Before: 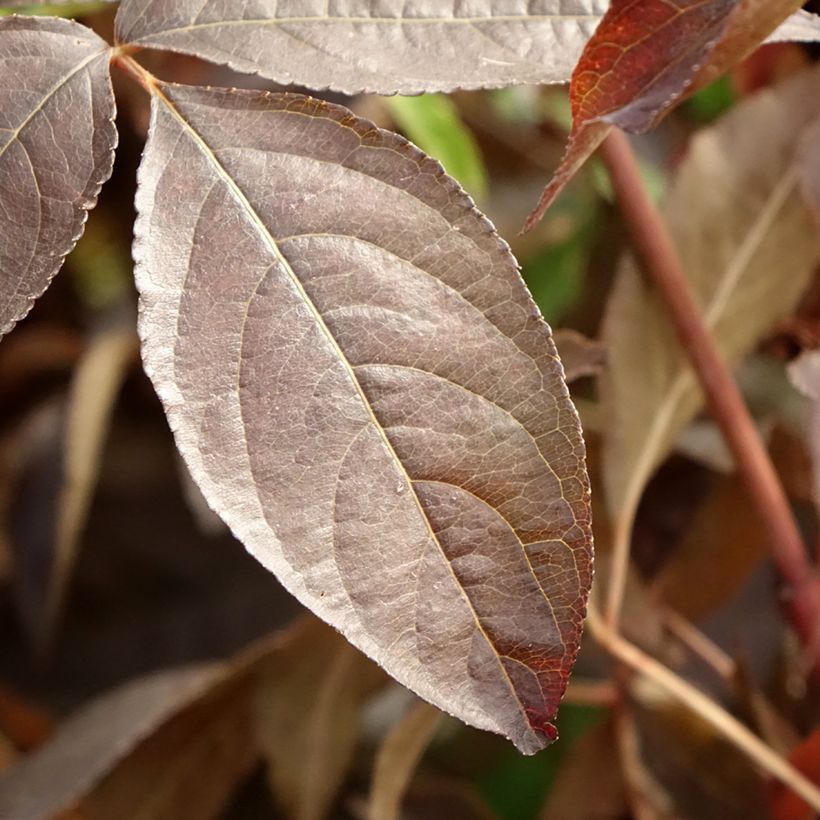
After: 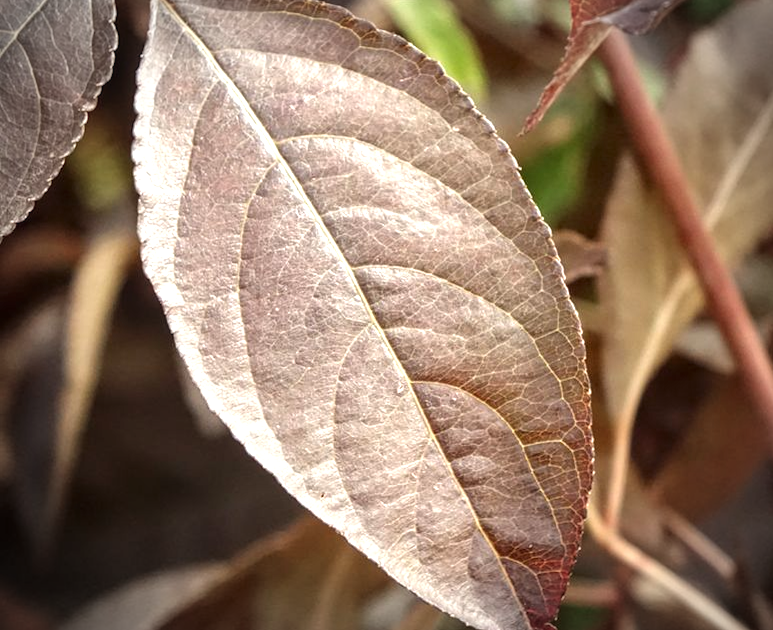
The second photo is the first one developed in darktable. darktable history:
exposure: black level correction -0.002, exposure 0.542 EV, compensate exposure bias true, compensate highlight preservation false
vignetting: automatic ratio true
crop and rotate: angle 0.092°, top 12.05%, right 5.48%, bottom 10.963%
local contrast: detail 130%
